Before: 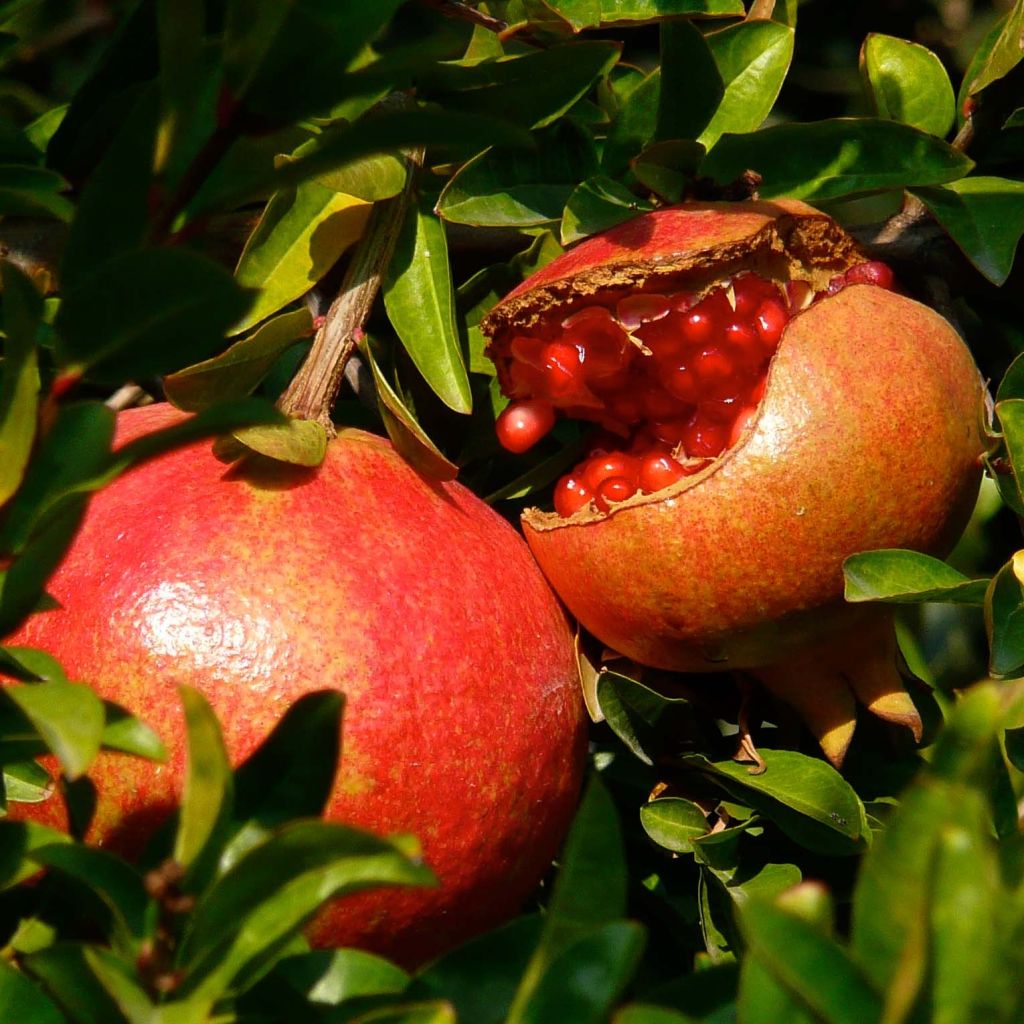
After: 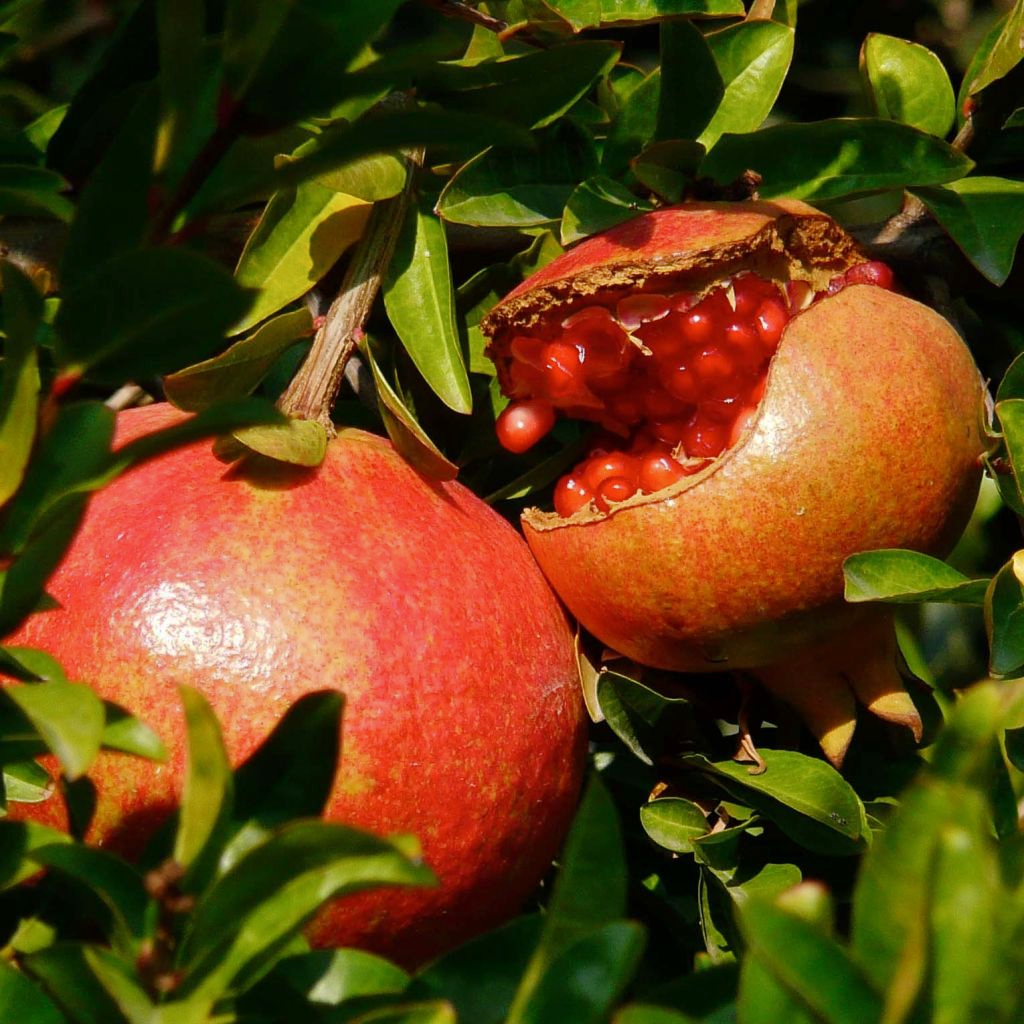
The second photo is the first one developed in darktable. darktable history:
base curve: curves: ch0 [(0, 0) (0.235, 0.266) (0.503, 0.496) (0.786, 0.72) (1, 1)], preserve colors none
